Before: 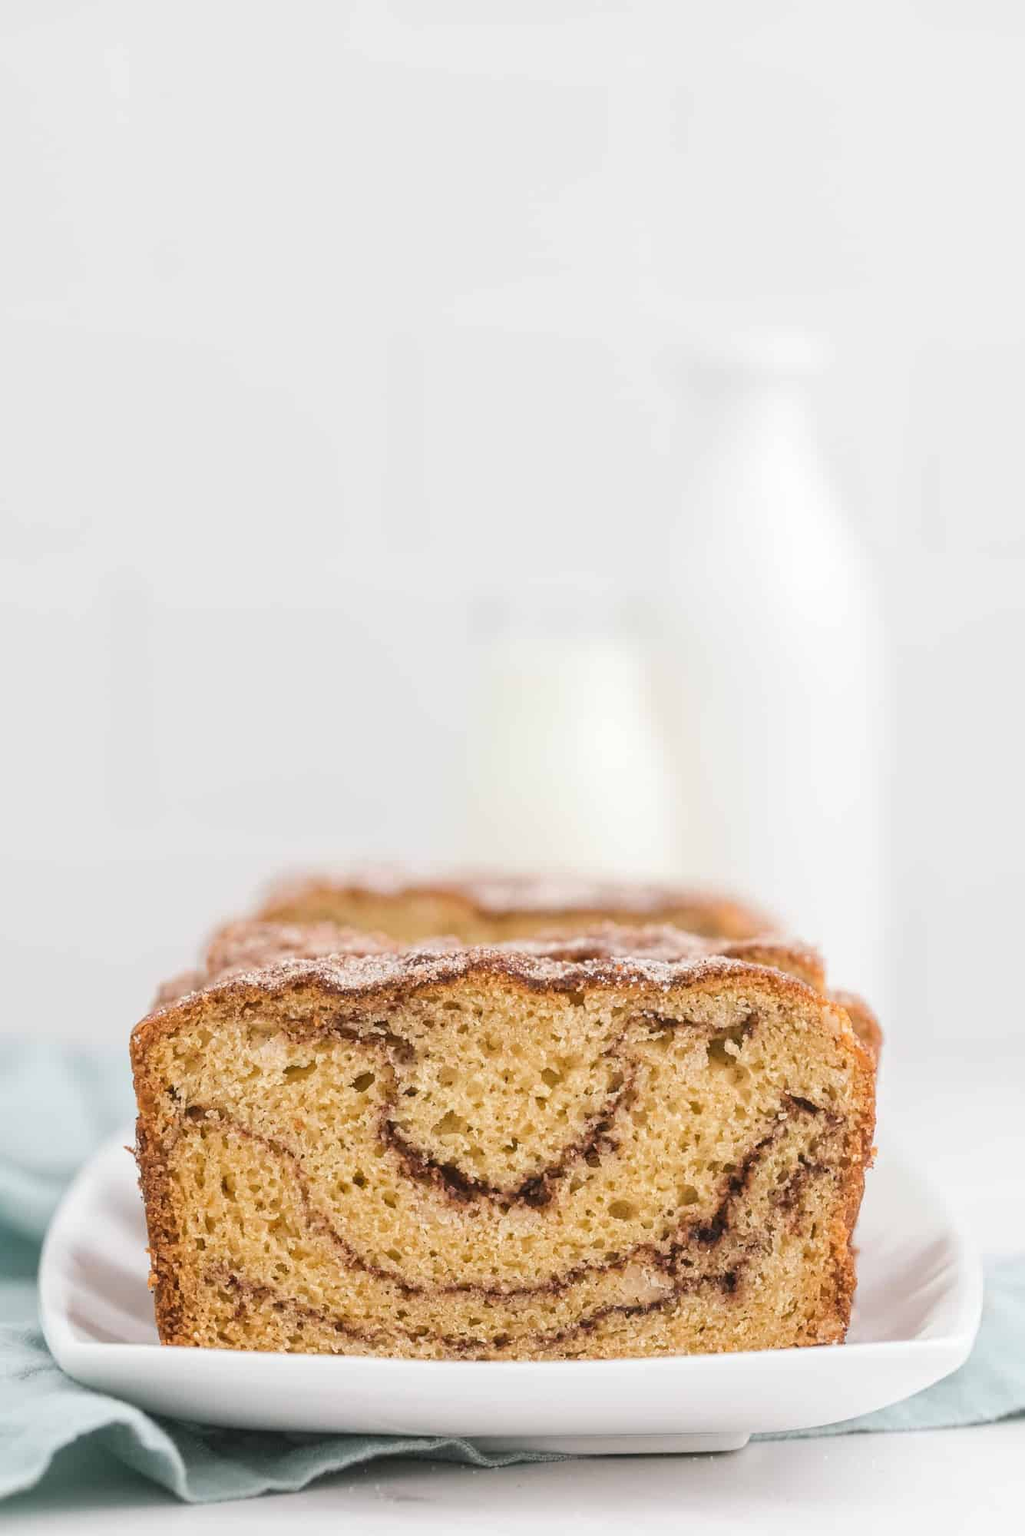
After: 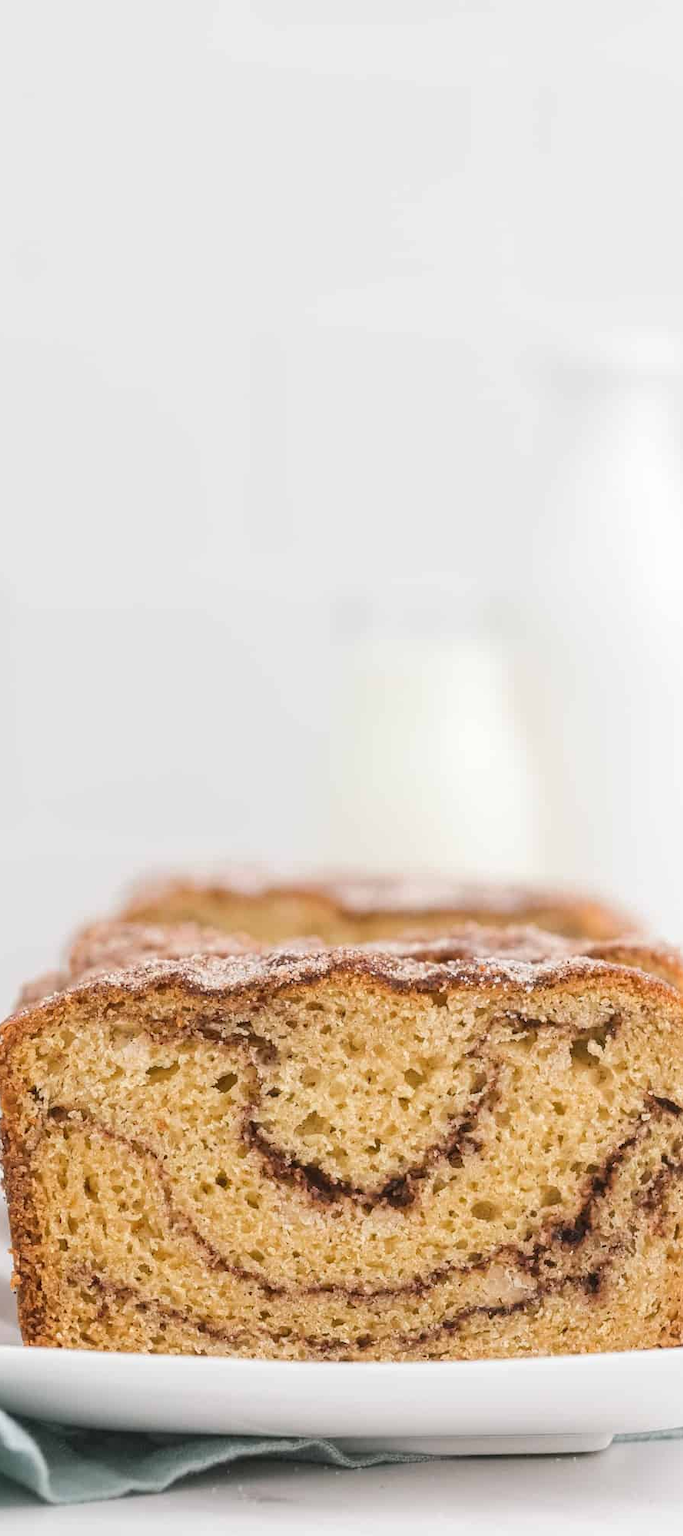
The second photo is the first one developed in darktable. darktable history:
crop and rotate: left 13.415%, right 19.957%
